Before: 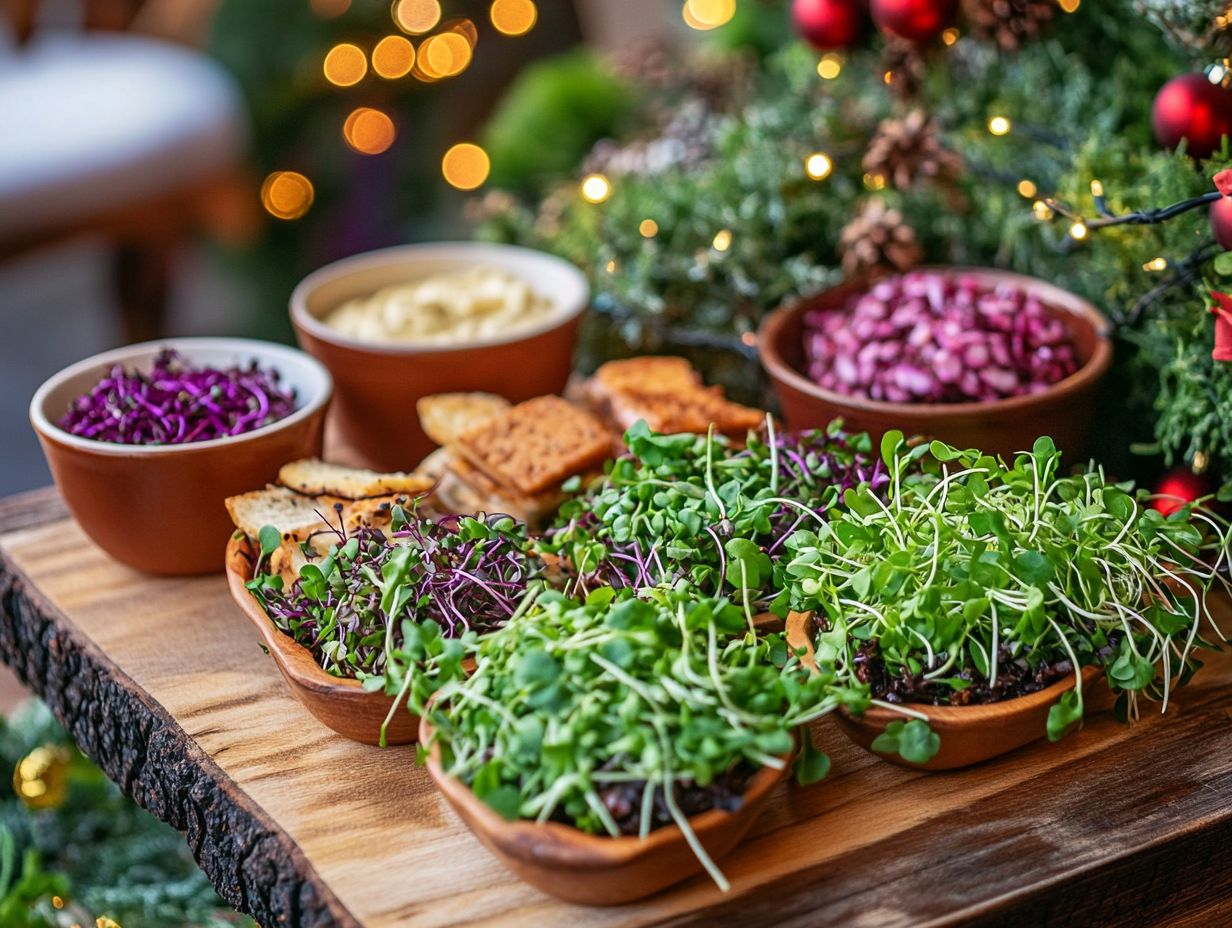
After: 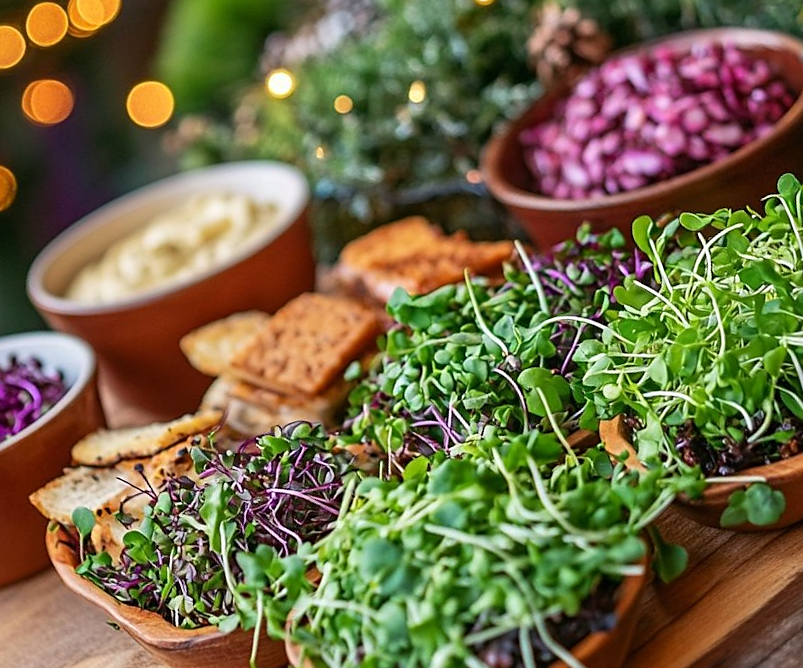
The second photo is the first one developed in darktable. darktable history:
sharpen: radius 1.901, amount 0.397, threshold 1.563
crop and rotate: angle 18.71°, left 6.863%, right 3.641%, bottom 1.13%
